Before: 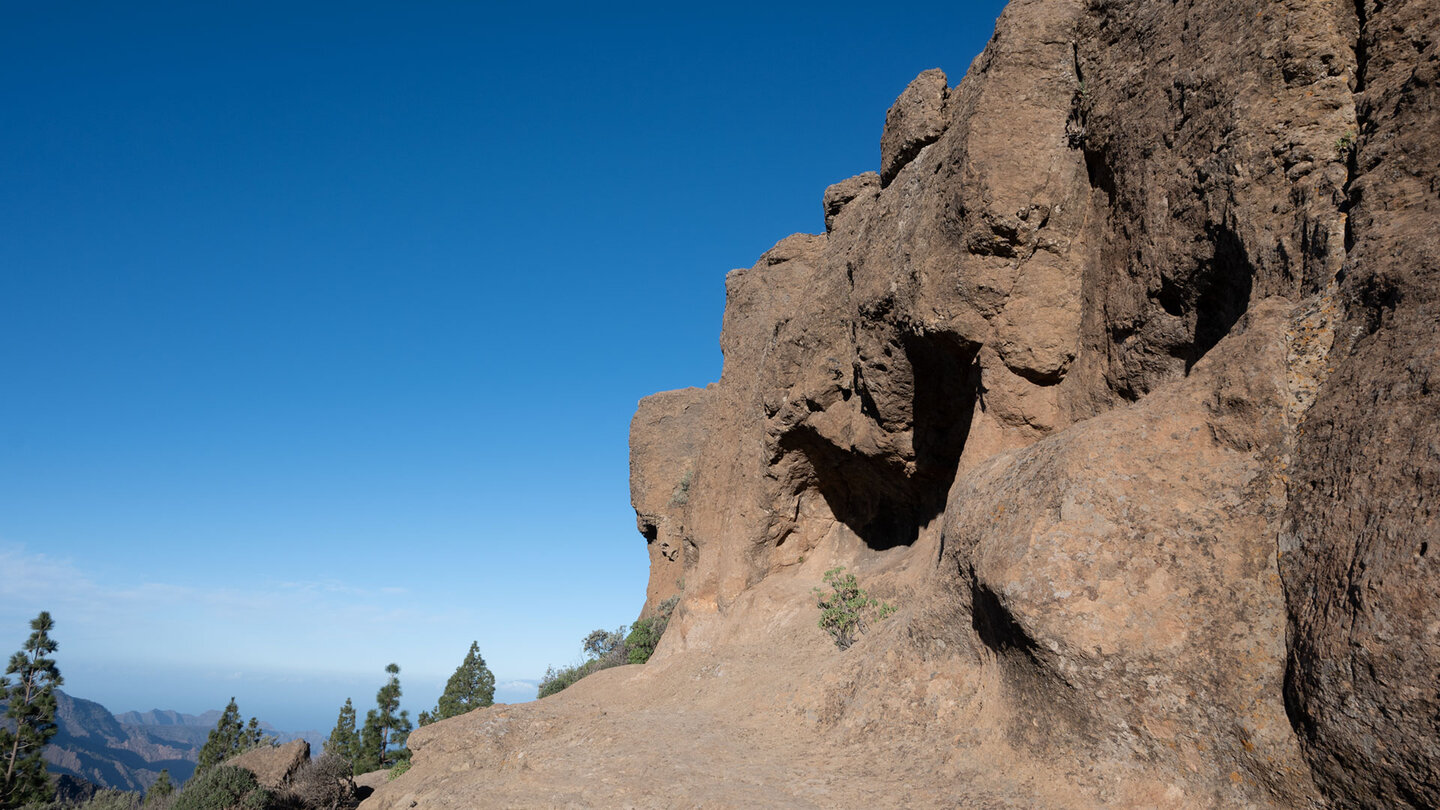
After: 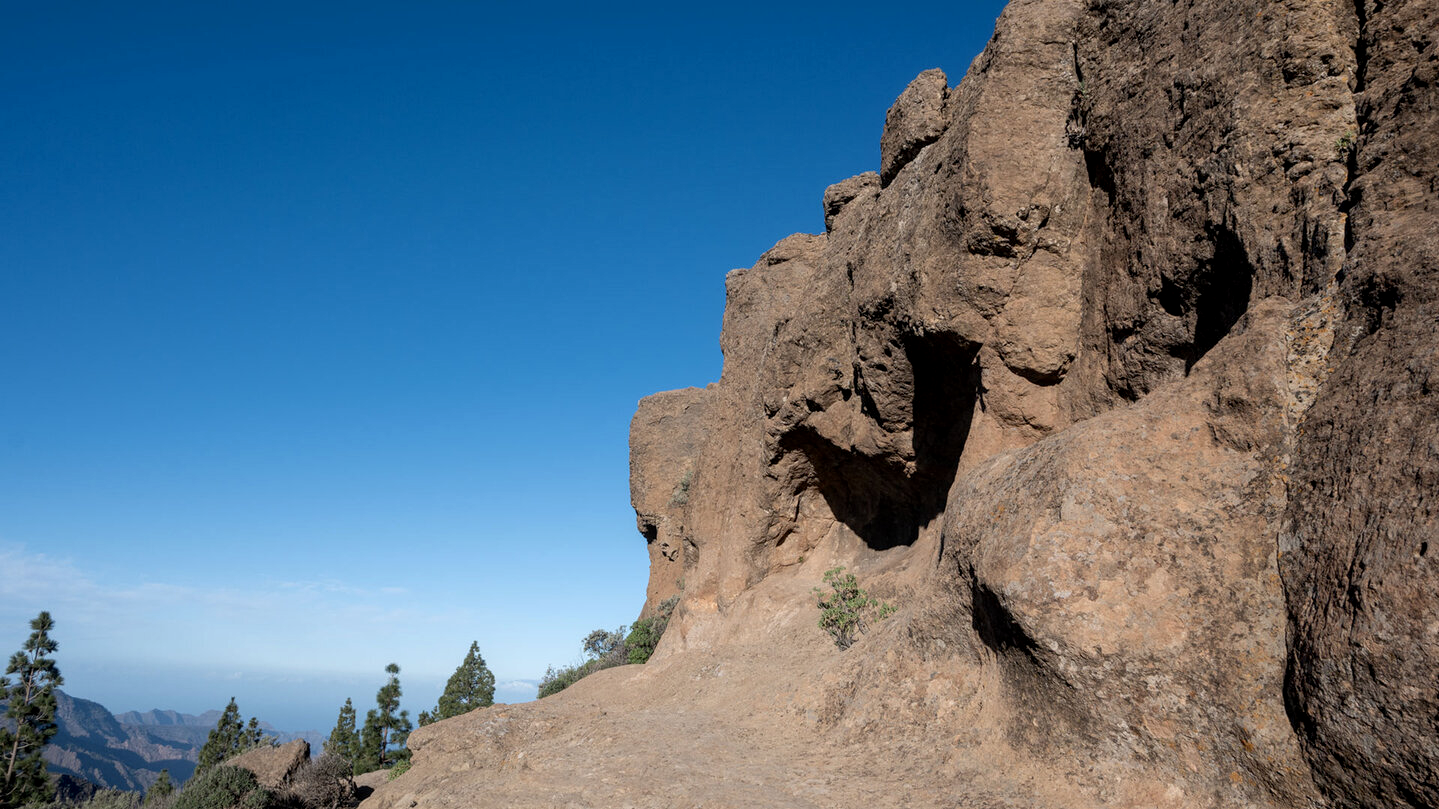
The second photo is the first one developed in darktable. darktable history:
exposure: exposure -0.044 EV, compensate exposure bias true, compensate highlight preservation false
crop: left 0.033%
local contrast: on, module defaults
